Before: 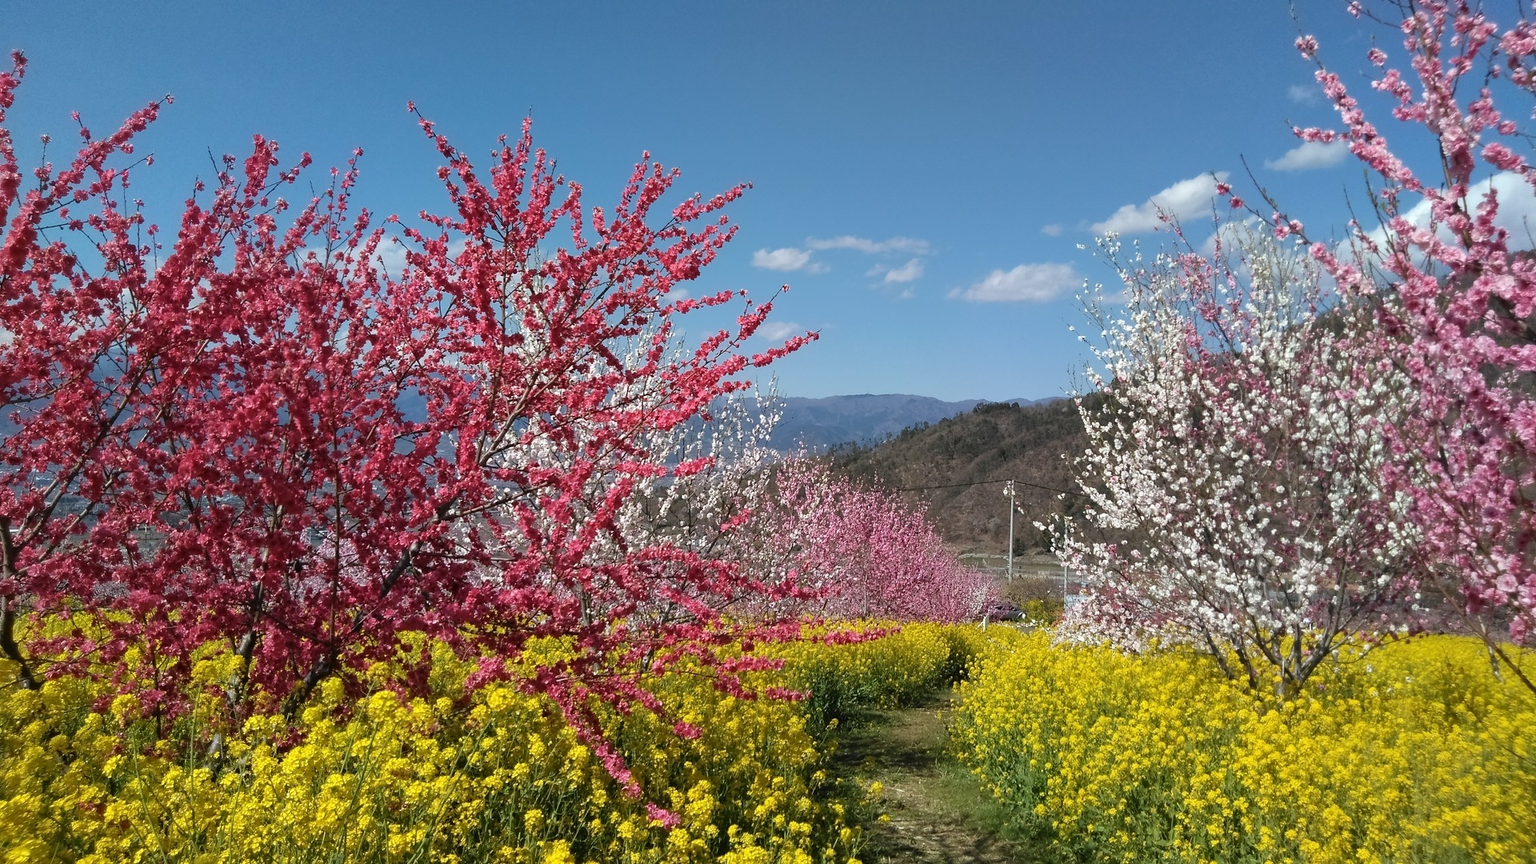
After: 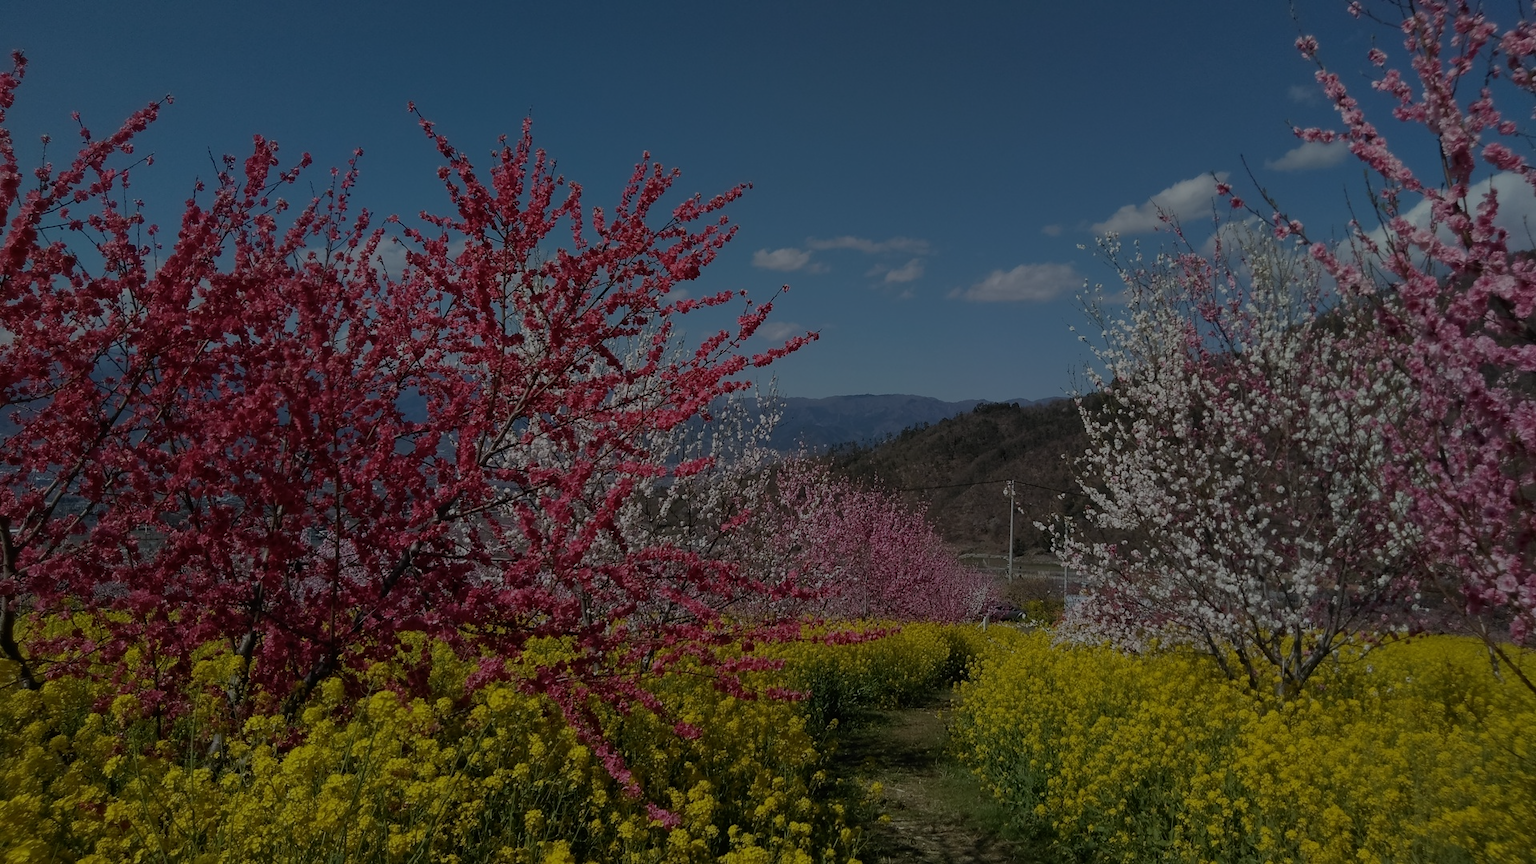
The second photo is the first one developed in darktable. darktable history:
exposure: exposure -1.966 EV, compensate highlight preservation false
